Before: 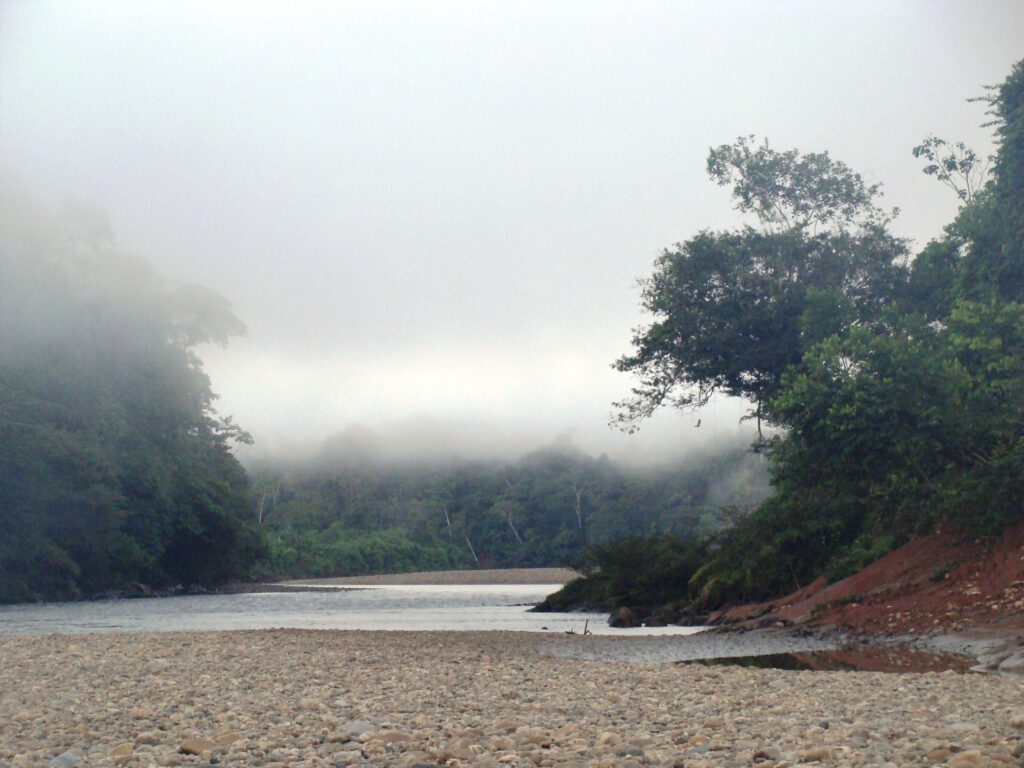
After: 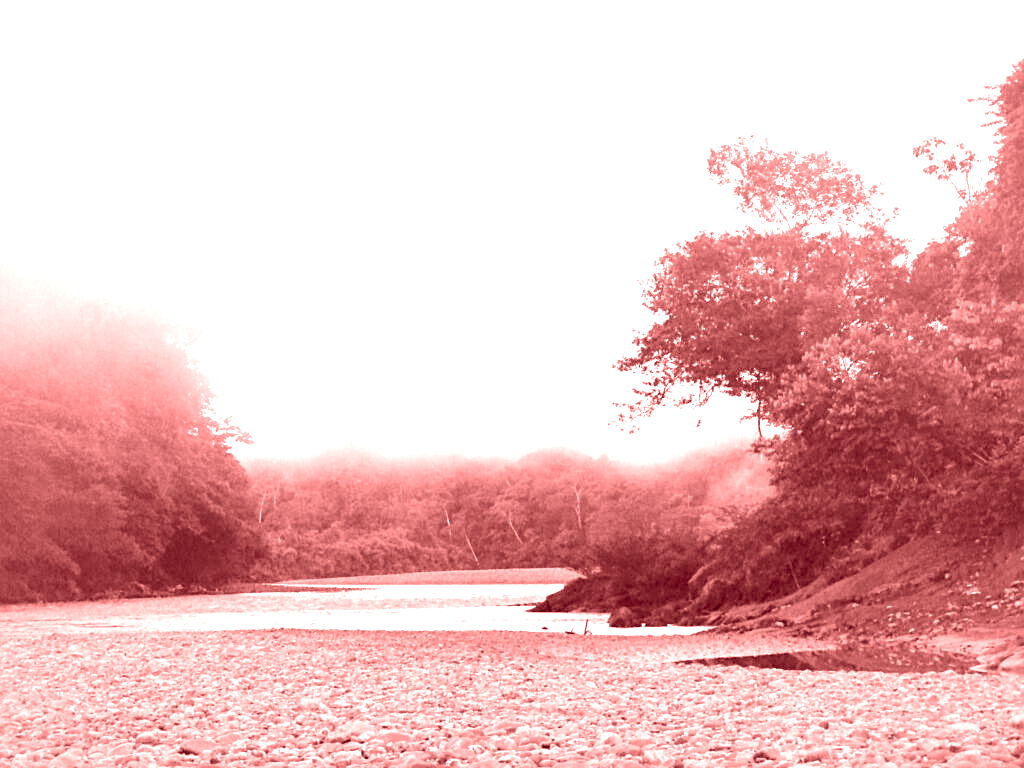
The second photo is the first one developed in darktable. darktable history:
exposure: black level correction 0, exposure 1 EV, compensate exposure bias true, compensate highlight preservation false
contrast equalizer: octaves 7, y [[0.6 ×6], [0.55 ×6], [0 ×6], [0 ×6], [0 ×6]], mix 0.3
local contrast: highlights 100%, shadows 100%, detail 120%, midtone range 0.2
colorize: saturation 60%, source mix 100%
sharpen: on, module defaults
